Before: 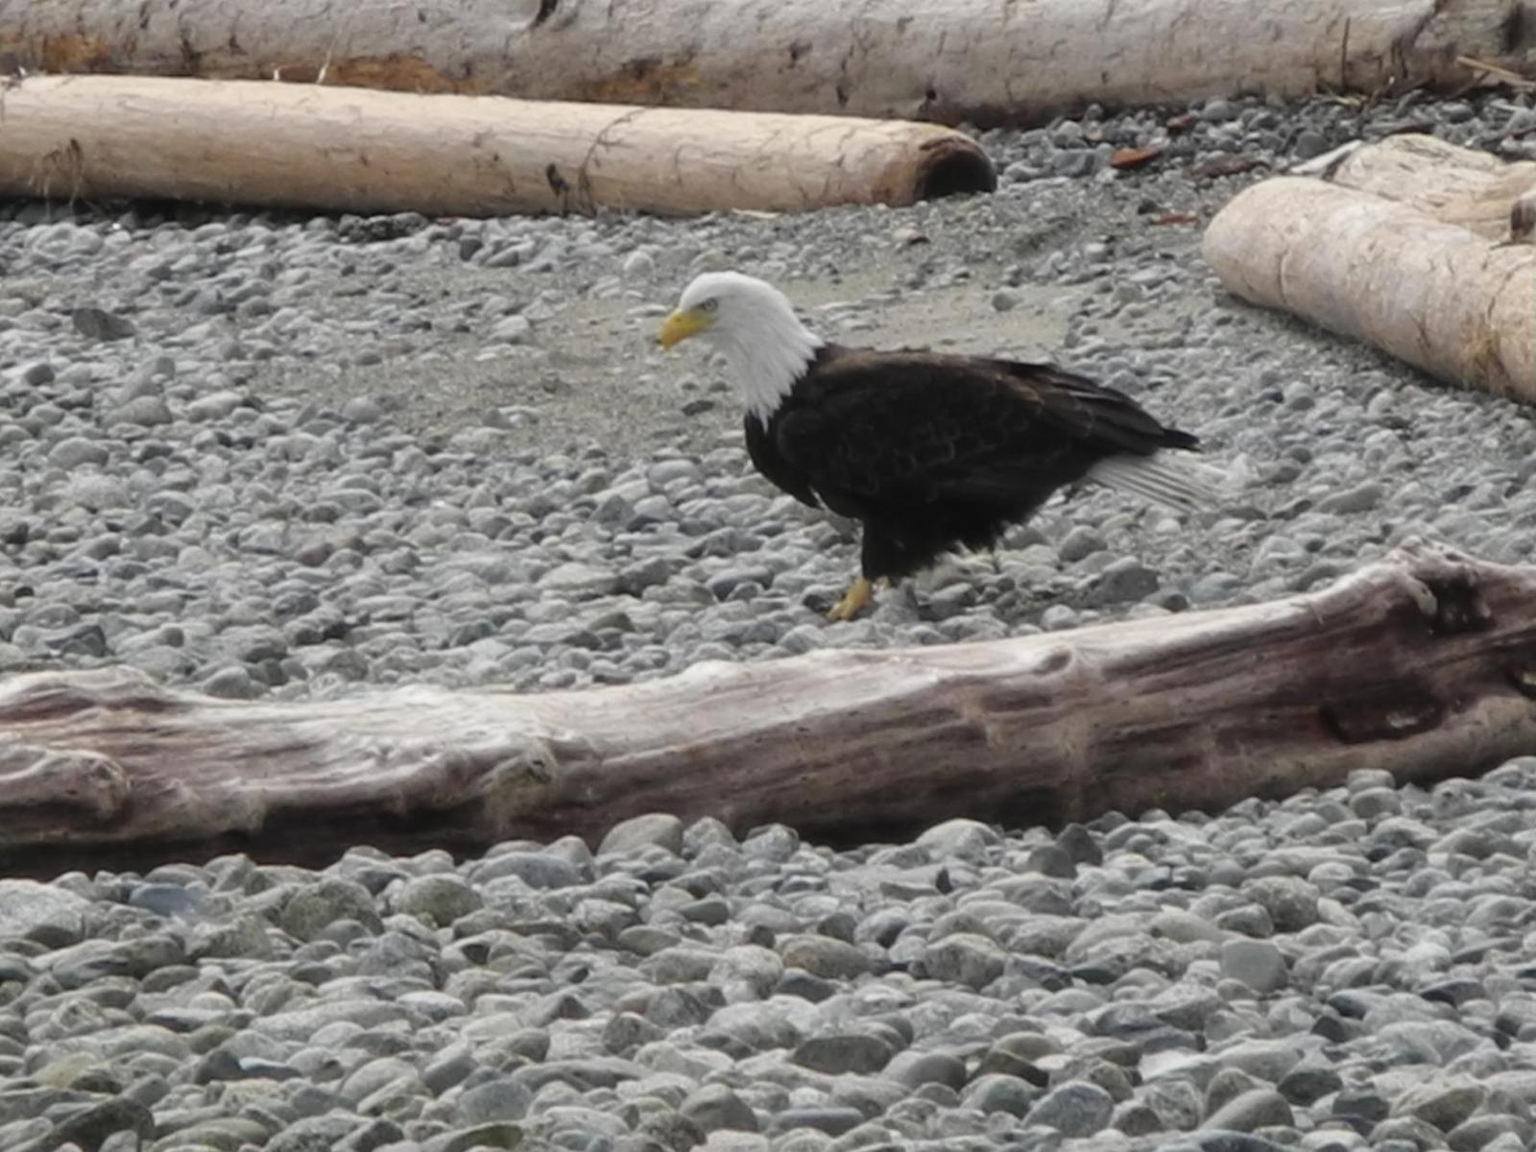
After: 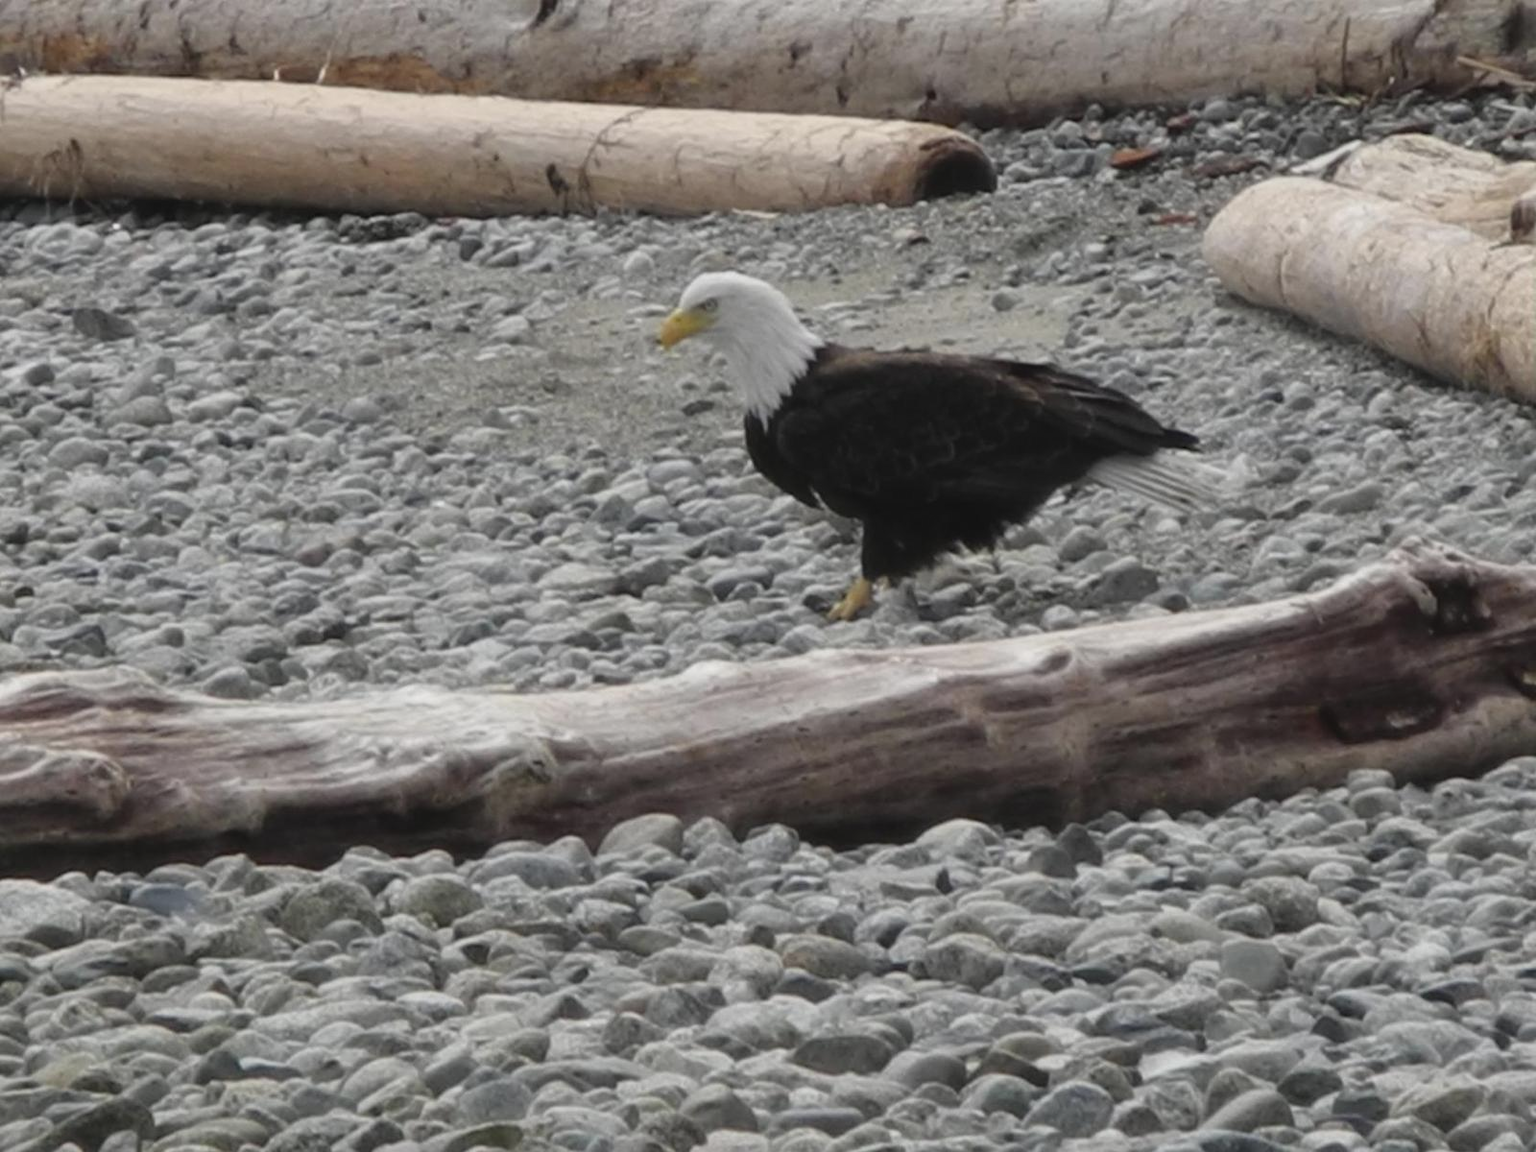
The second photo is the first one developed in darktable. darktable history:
contrast brightness saturation: contrast -0.069, brightness -0.036, saturation -0.112
